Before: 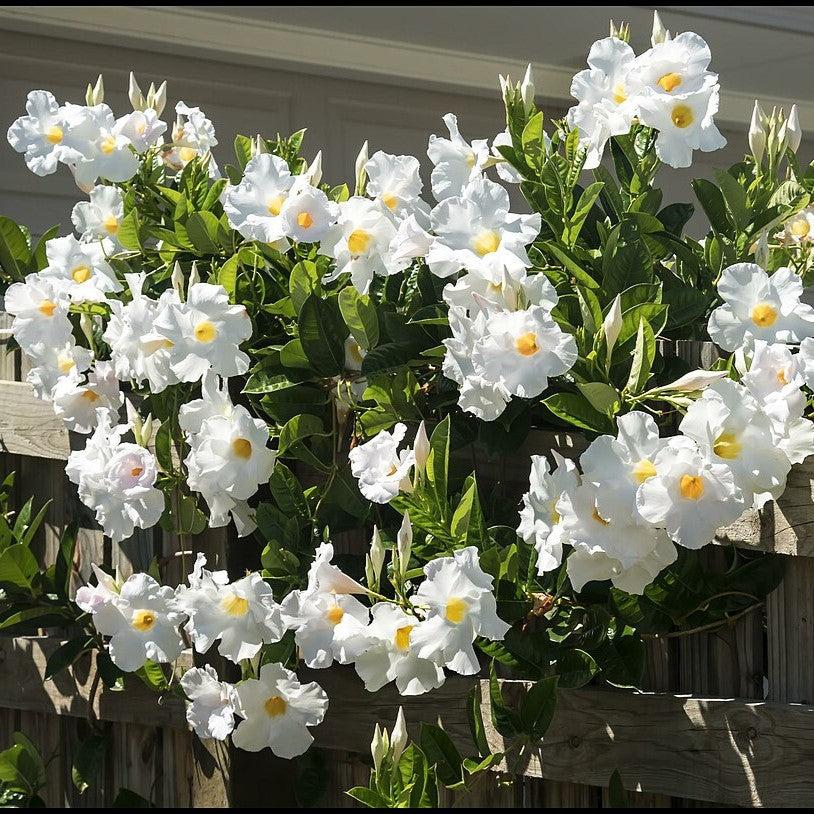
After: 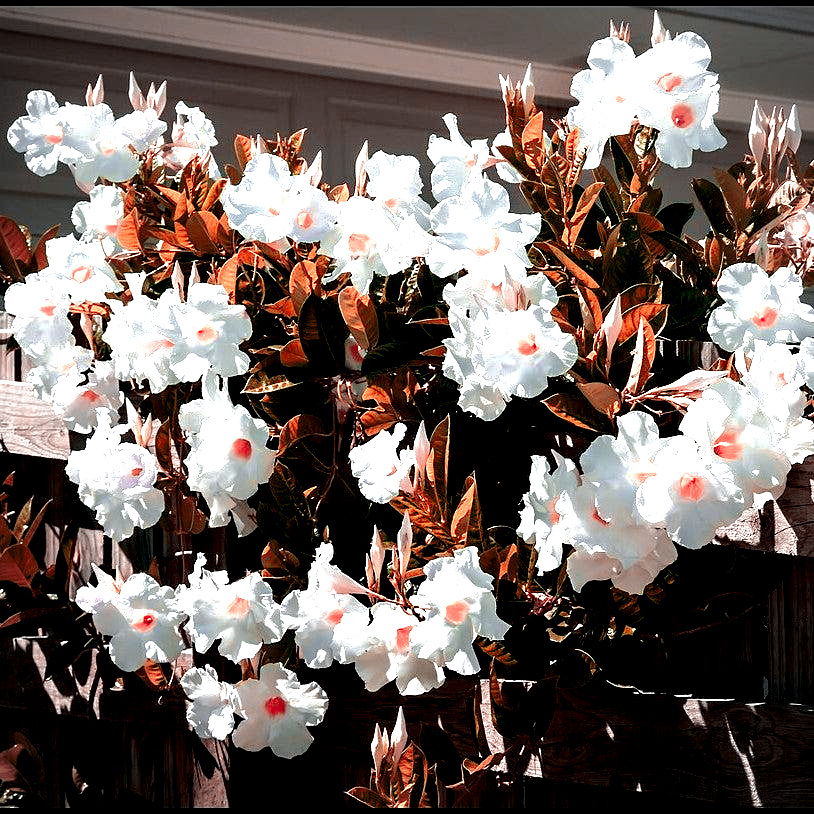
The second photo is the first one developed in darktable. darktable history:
vignetting: fall-off radius 60.92%
tone equalizer: -8 EV -0.75 EV, -7 EV -0.7 EV, -6 EV -0.6 EV, -5 EV -0.4 EV, -3 EV 0.4 EV, -2 EV 0.6 EV, -1 EV 0.7 EV, +0 EV 0.75 EV, edges refinement/feathering 500, mask exposure compensation -1.57 EV, preserve details no
color zones: curves: ch2 [(0, 0.5) (0.084, 0.497) (0.323, 0.335) (0.4, 0.497) (1, 0.5)], process mode strong
exposure: black level correction 0.031, exposure 0.304 EV, compensate highlight preservation false
white balance: red 0.983, blue 1.036
rgb curve: curves: ch0 [(0, 0) (0.175, 0.154) (0.785, 0.663) (1, 1)]
